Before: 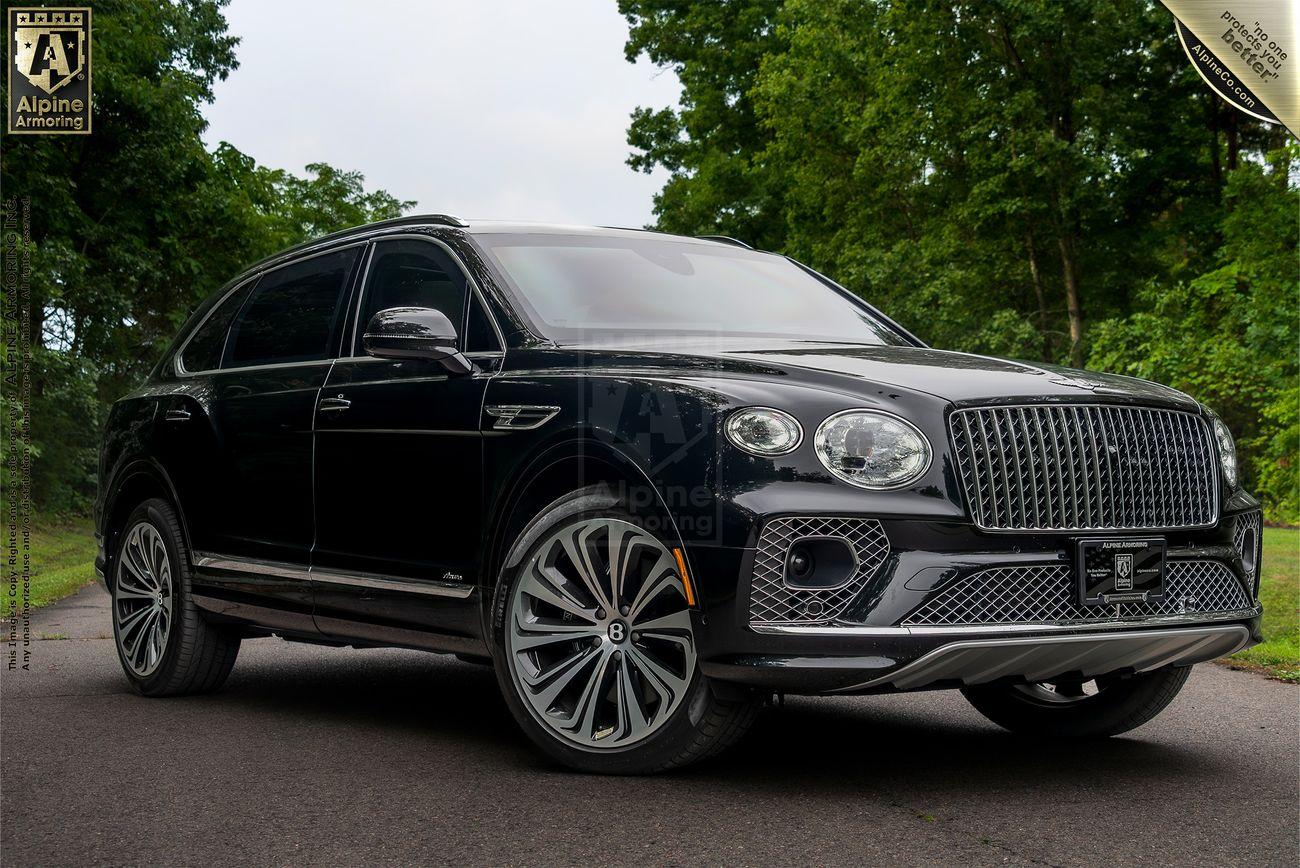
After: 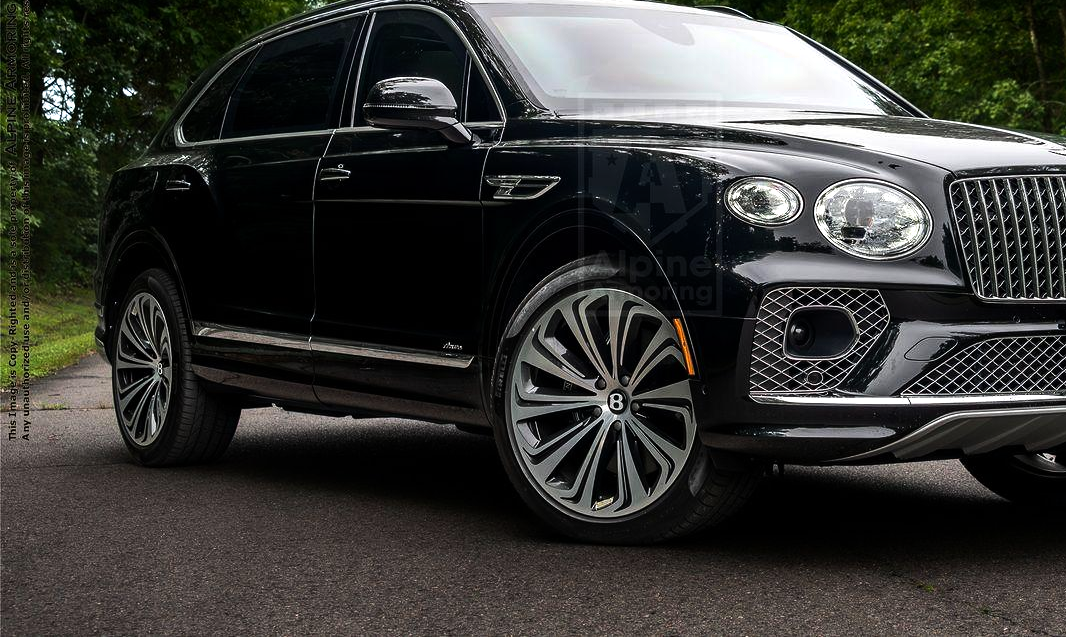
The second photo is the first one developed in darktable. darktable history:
crop: top 26.531%, right 17.959%
tone equalizer: -8 EV -0.75 EV, -7 EV -0.7 EV, -6 EV -0.6 EV, -5 EV -0.4 EV, -3 EV 0.4 EV, -2 EV 0.6 EV, -1 EV 0.7 EV, +0 EV 0.75 EV, edges refinement/feathering 500, mask exposure compensation -1.57 EV, preserve details no
